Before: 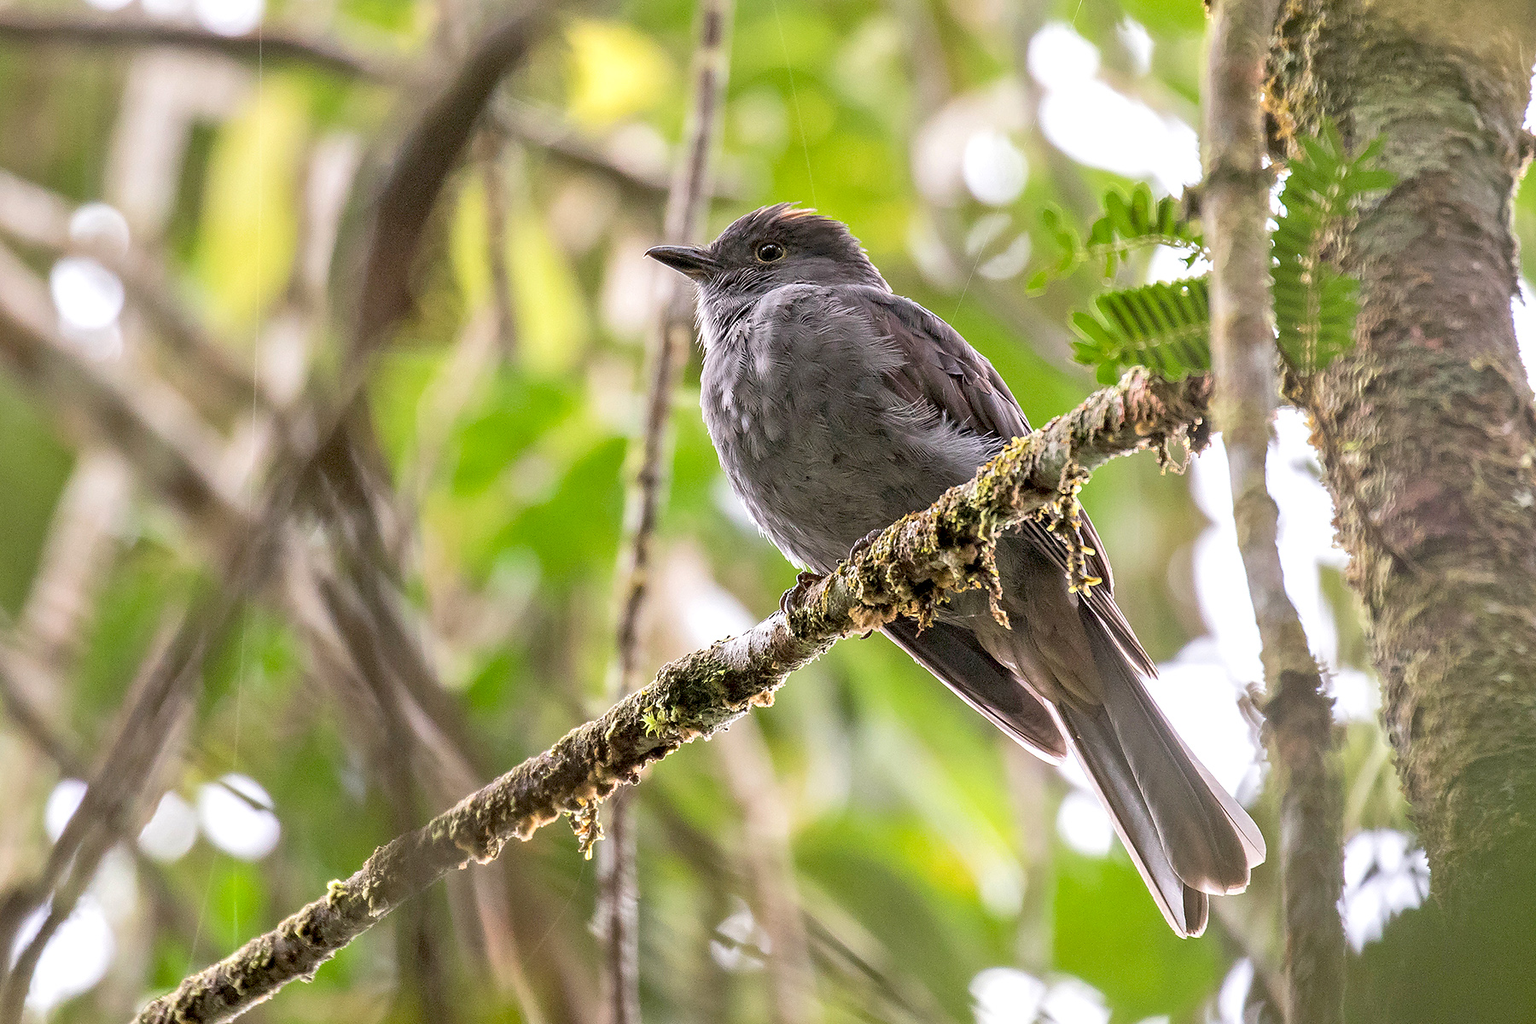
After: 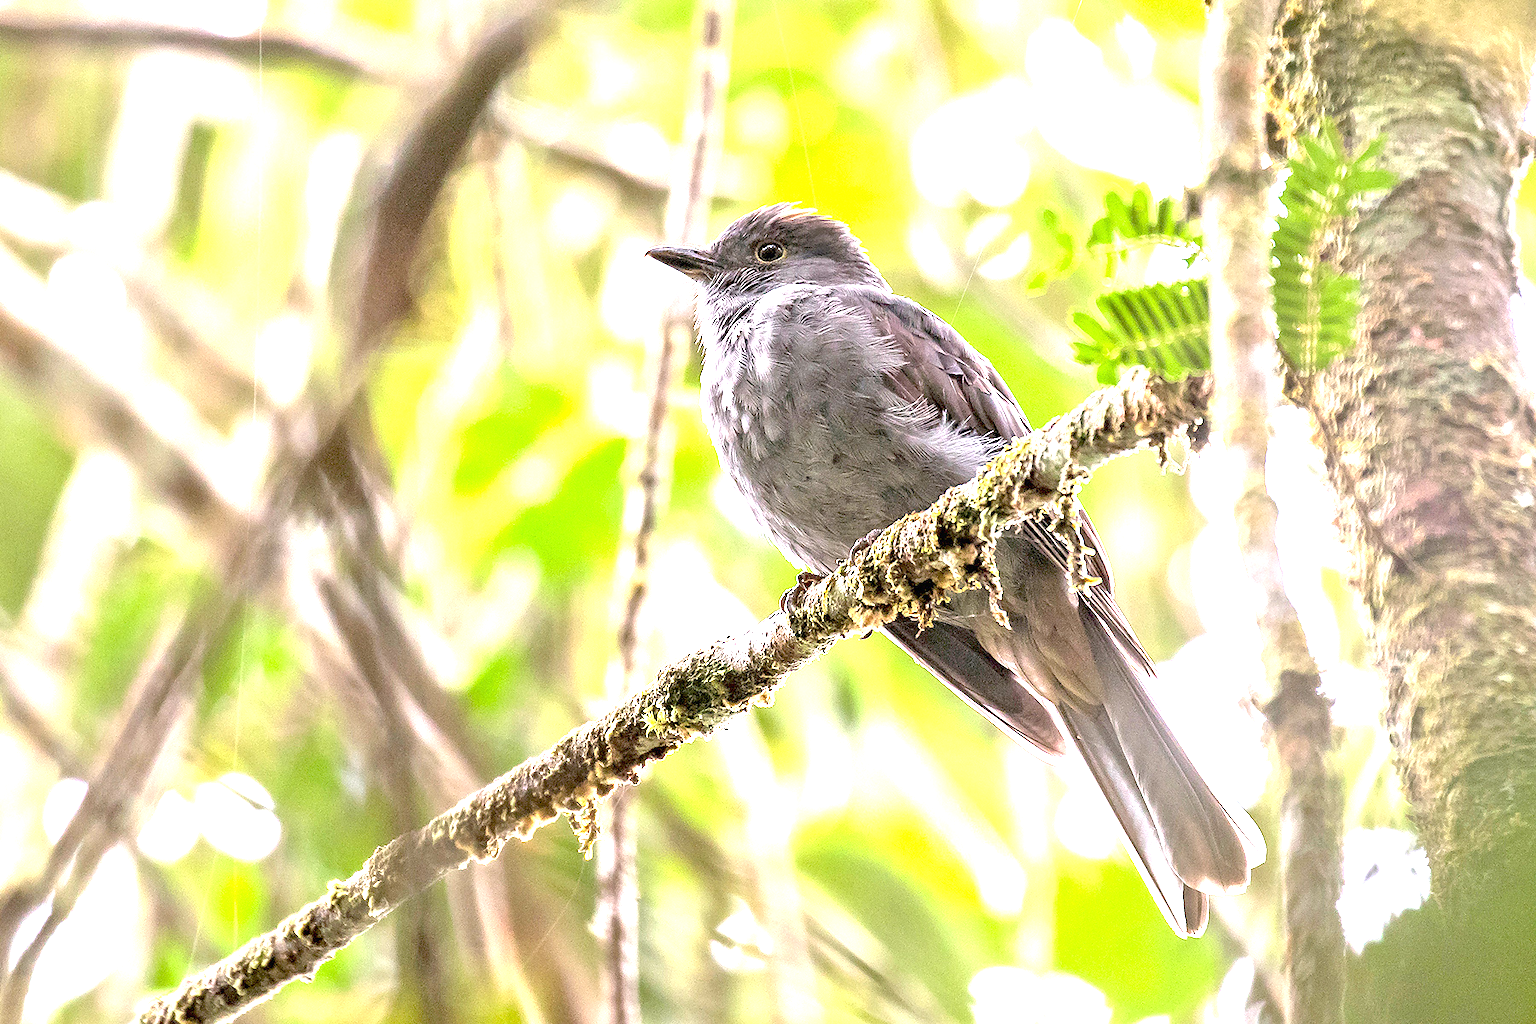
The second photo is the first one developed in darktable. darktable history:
exposure: black level correction 0, exposure 1.55 EV, compensate exposure bias true, compensate highlight preservation false
white balance: red 1.009, blue 1.027
grain: coarseness 0.09 ISO, strength 10%
